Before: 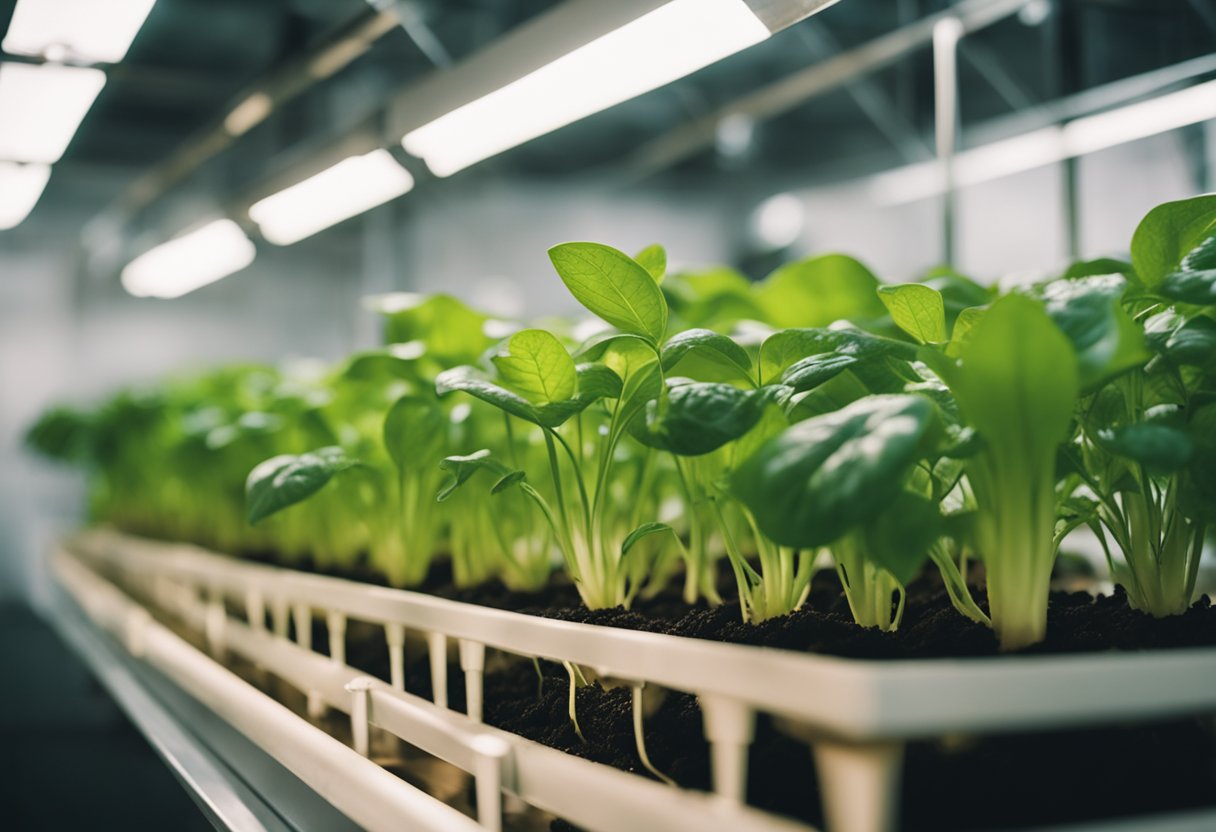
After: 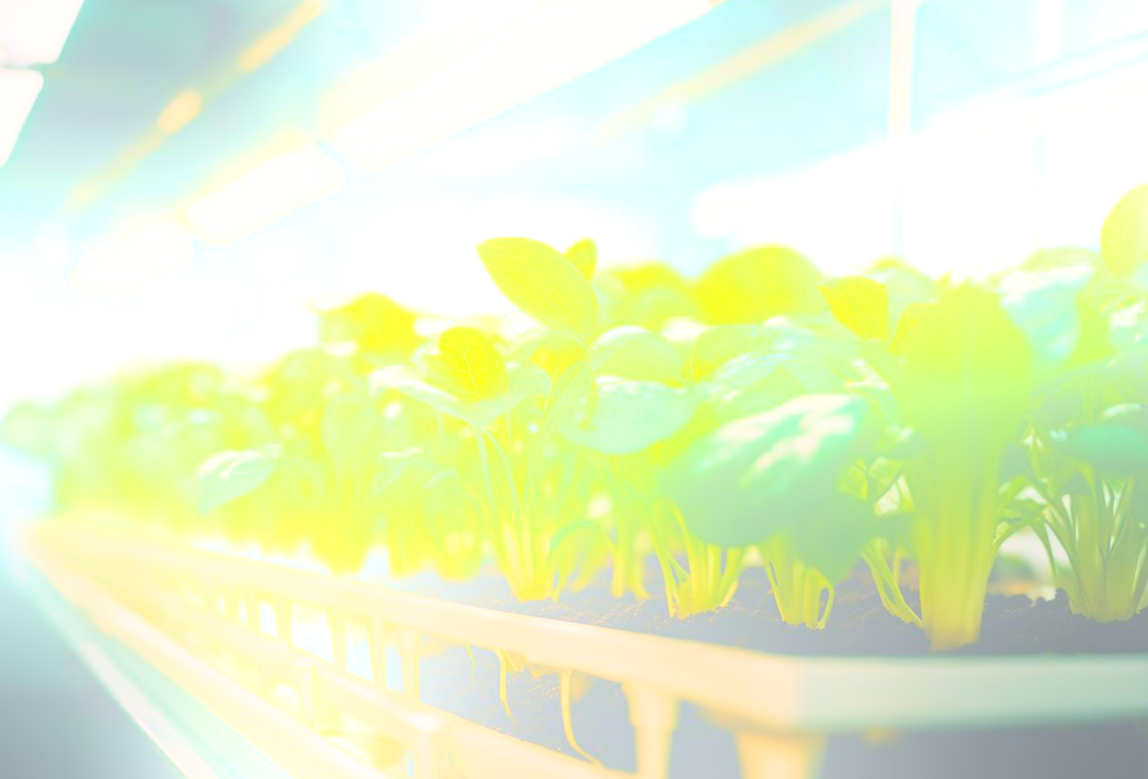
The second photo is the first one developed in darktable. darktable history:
bloom: size 25%, threshold 5%, strength 90%
velvia: on, module defaults
rotate and perspective: rotation 0.062°, lens shift (vertical) 0.115, lens shift (horizontal) -0.133, crop left 0.047, crop right 0.94, crop top 0.061, crop bottom 0.94
color balance rgb: perceptual saturation grading › global saturation 30%
